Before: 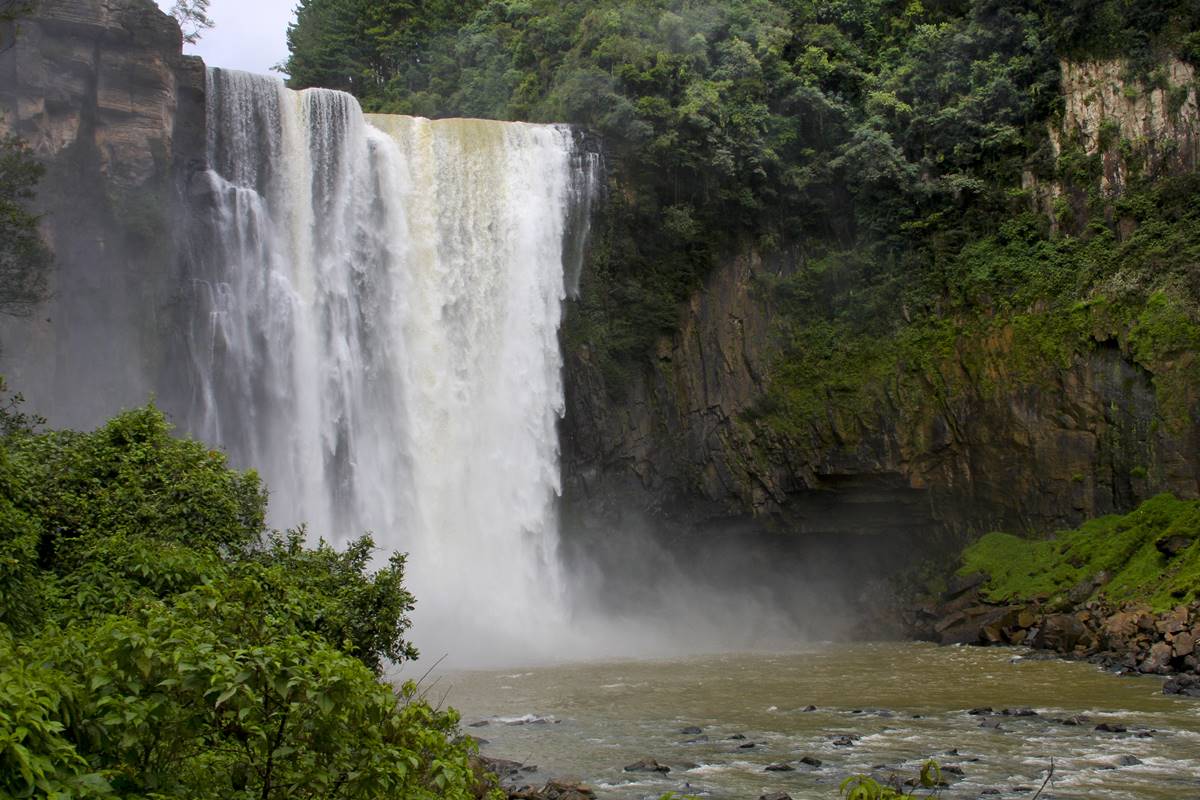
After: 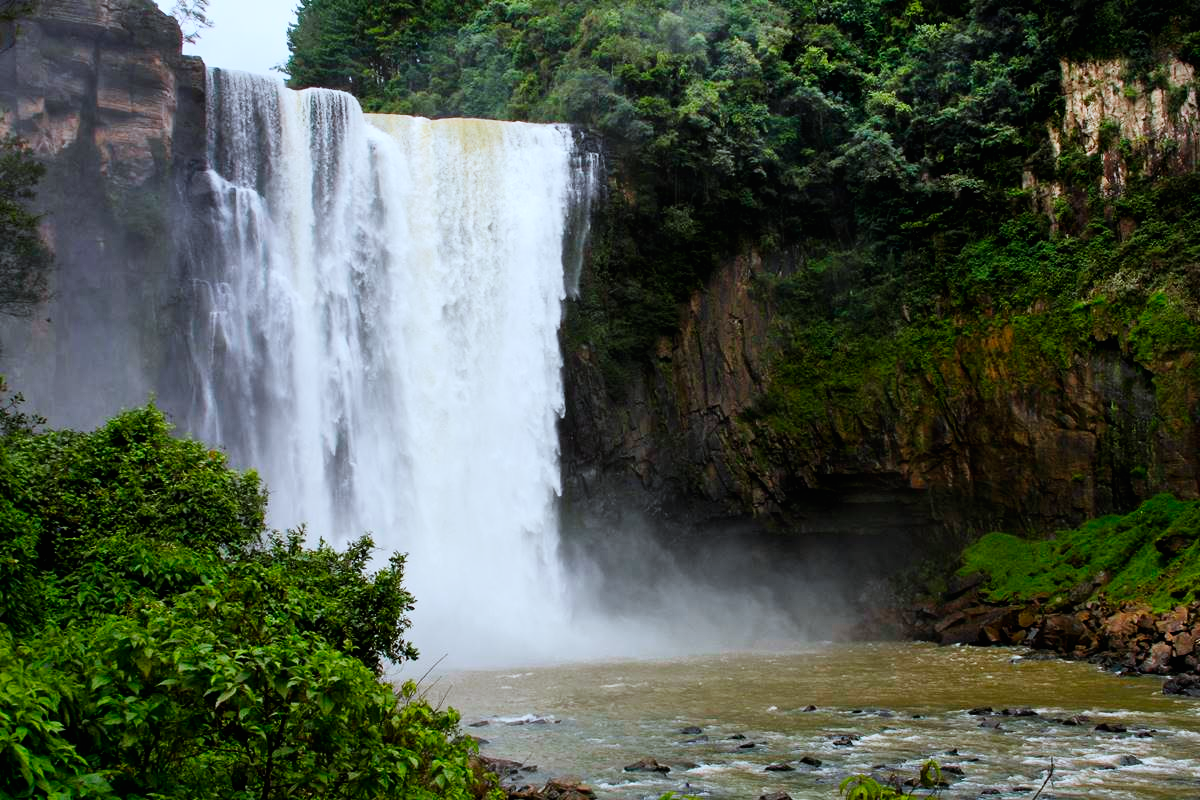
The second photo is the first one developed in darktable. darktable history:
color correction: highlights a* -3.76, highlights b* -10.88
tone curve: curves: ch0 [(0, 0.006) (0.046, 0.011) (0.13, 0.062) (0.338, 0.327) (0.494, 0.55) (0.728, 0.835) (1, 1)]; ch1 [(0, 0) (0.346, 0.324) (0.45, 0.431) (0.5, 0.5) (0.522, 0.517) (0.55, 0.57) (1, 1)]; ch2 [(0, 0) (0.453, 0.418) (0.5, 0.5) (0.526, 0.524) (0.554, 0.598) (0.622, 0.679) (0.707, 0.761) (1, 1)], preserve colors none
